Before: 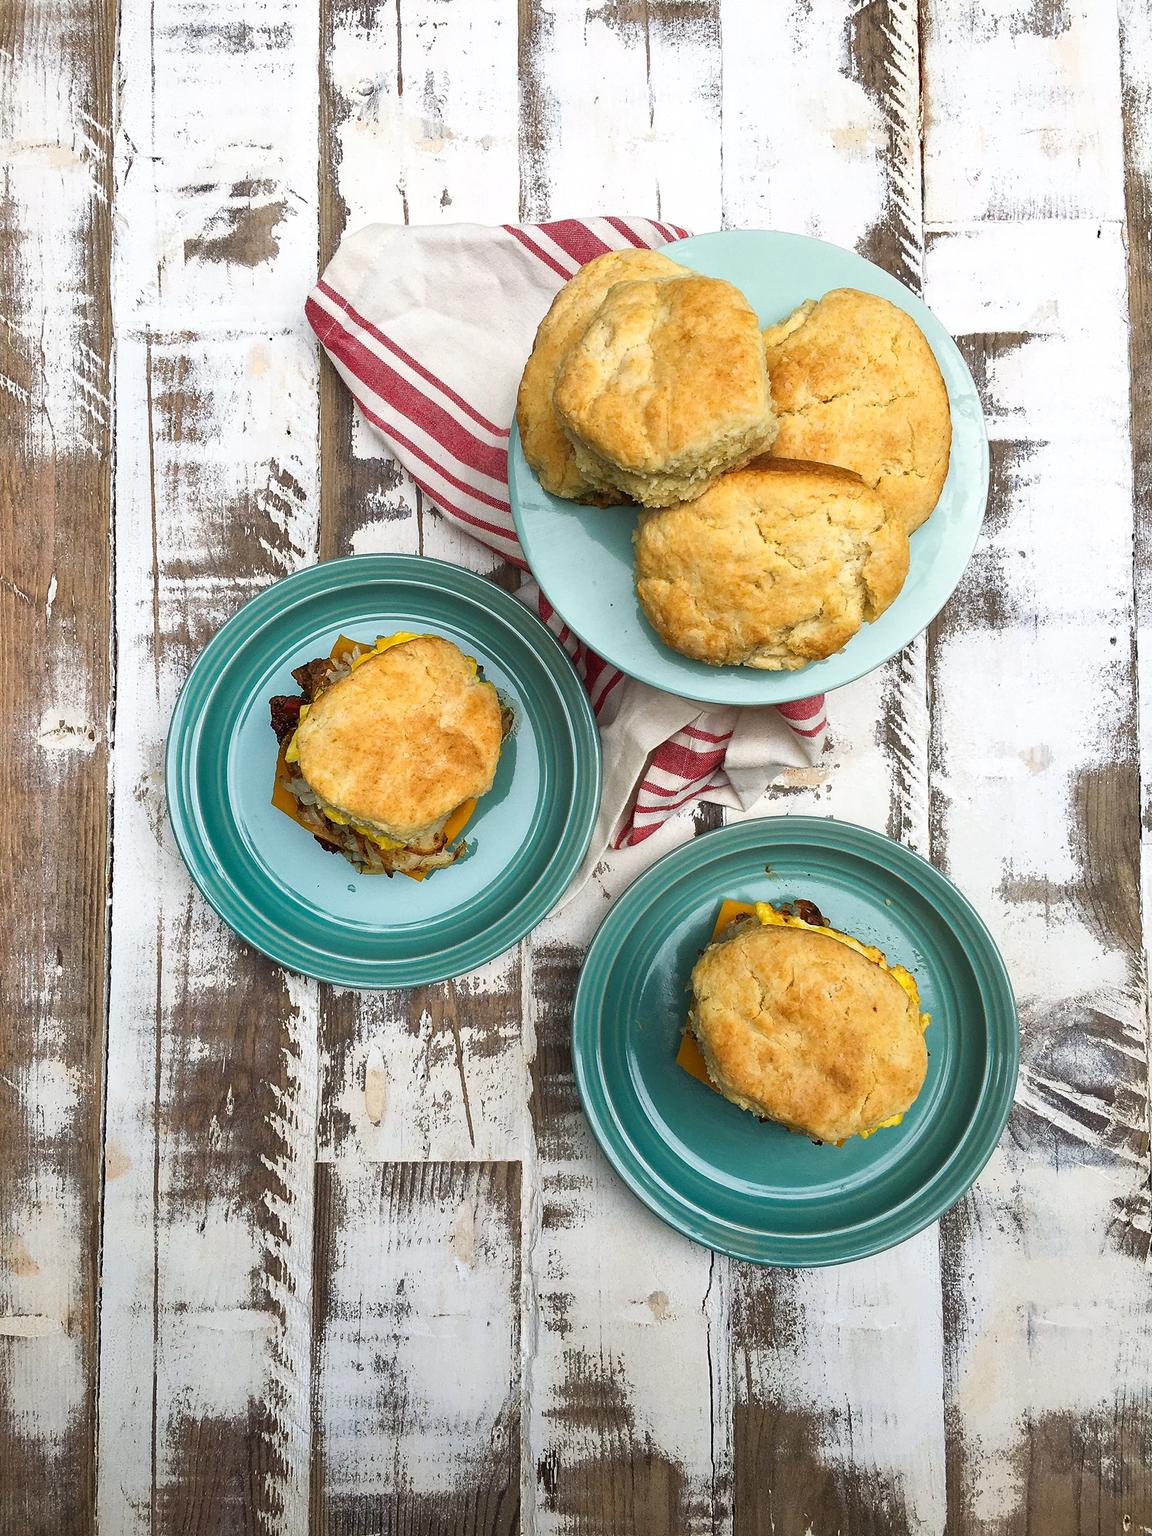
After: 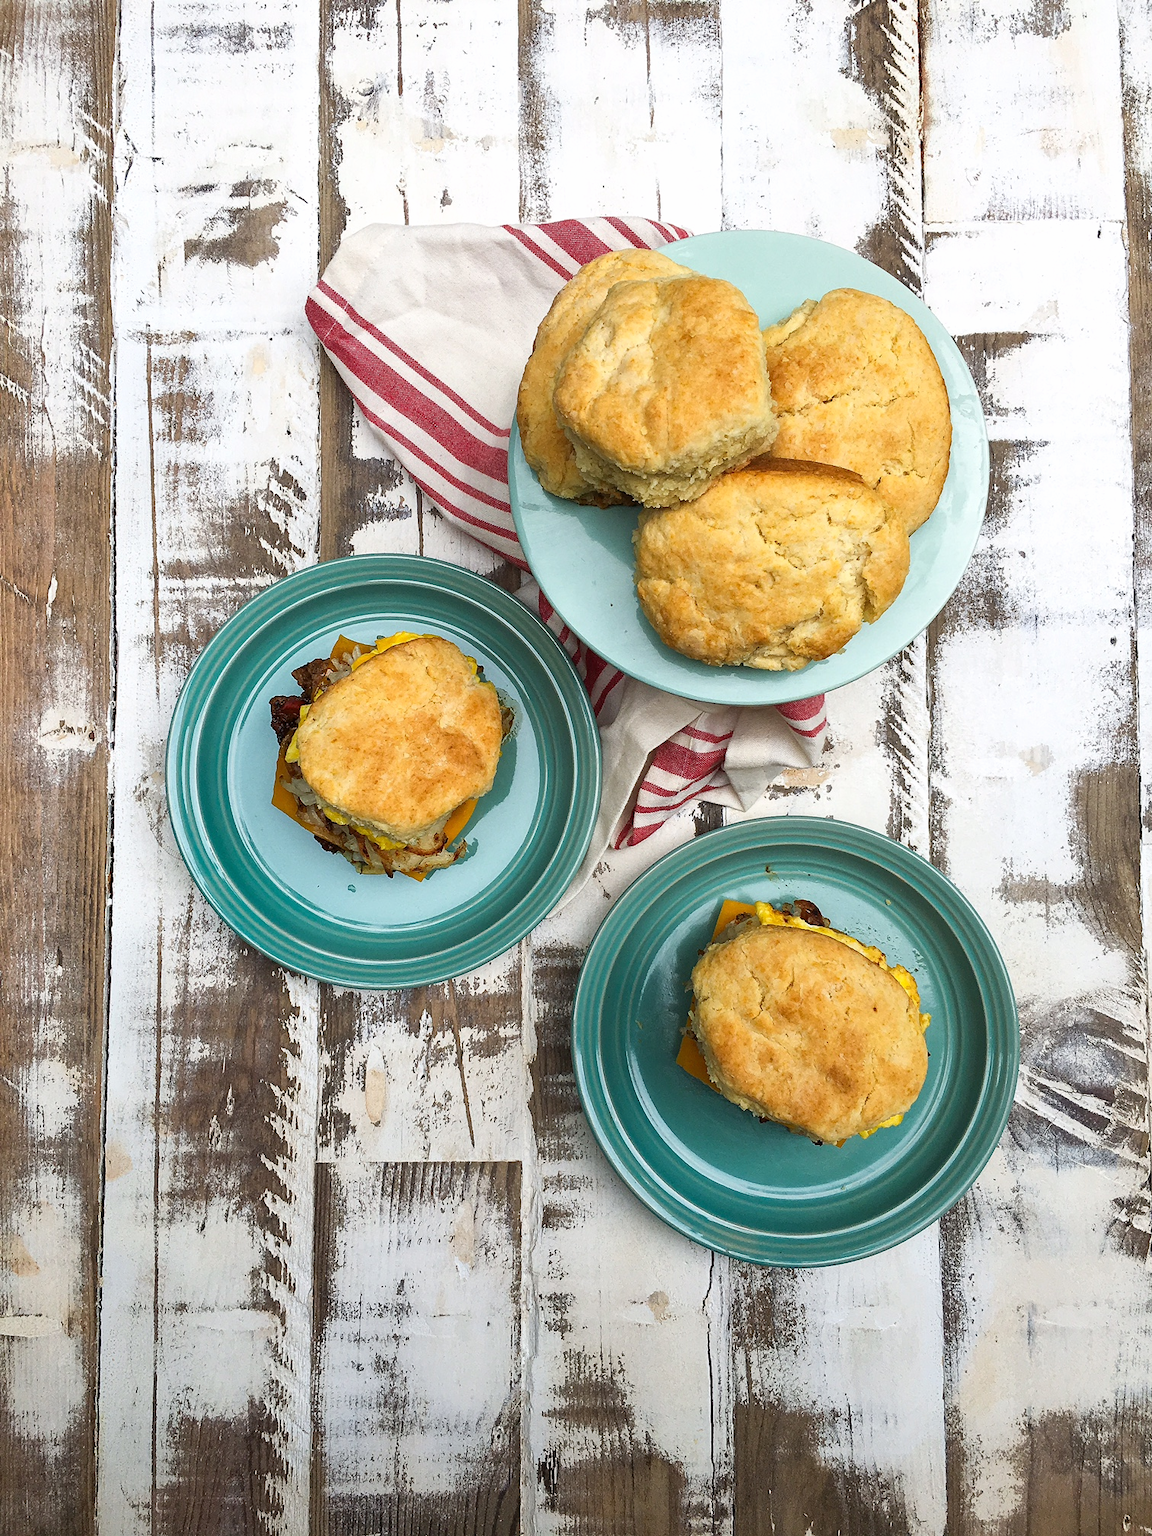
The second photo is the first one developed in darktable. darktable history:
white balance: emerald 1
base curve: curves: ch0 [(0, 0) (0.989, 0.992)], preserve colors none
